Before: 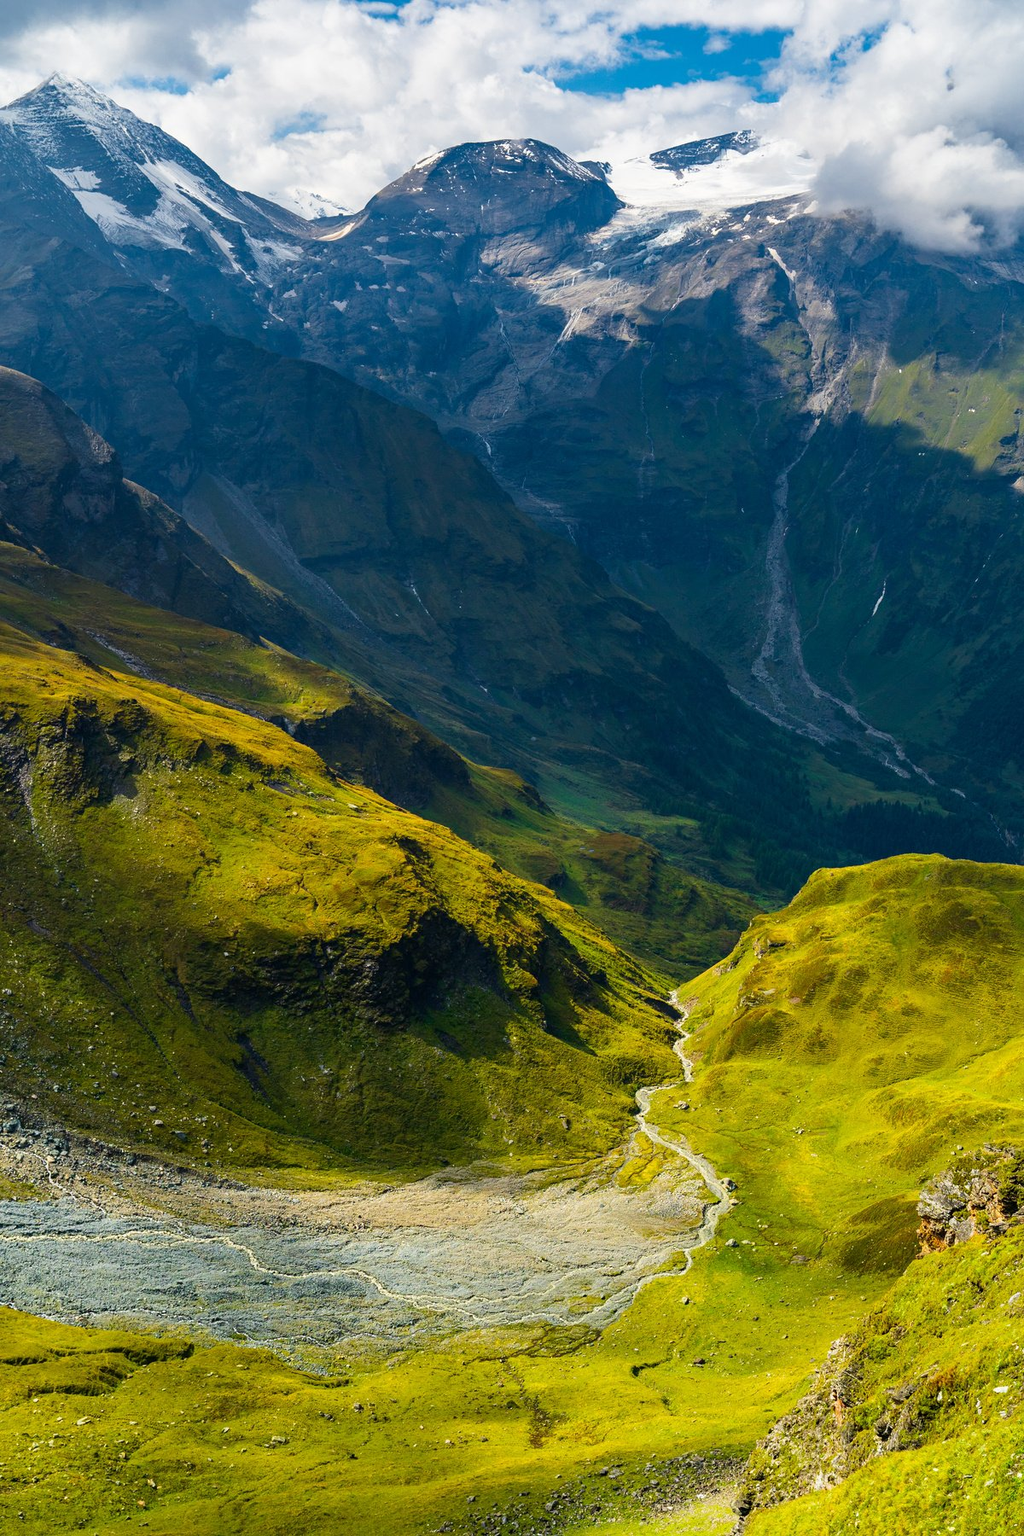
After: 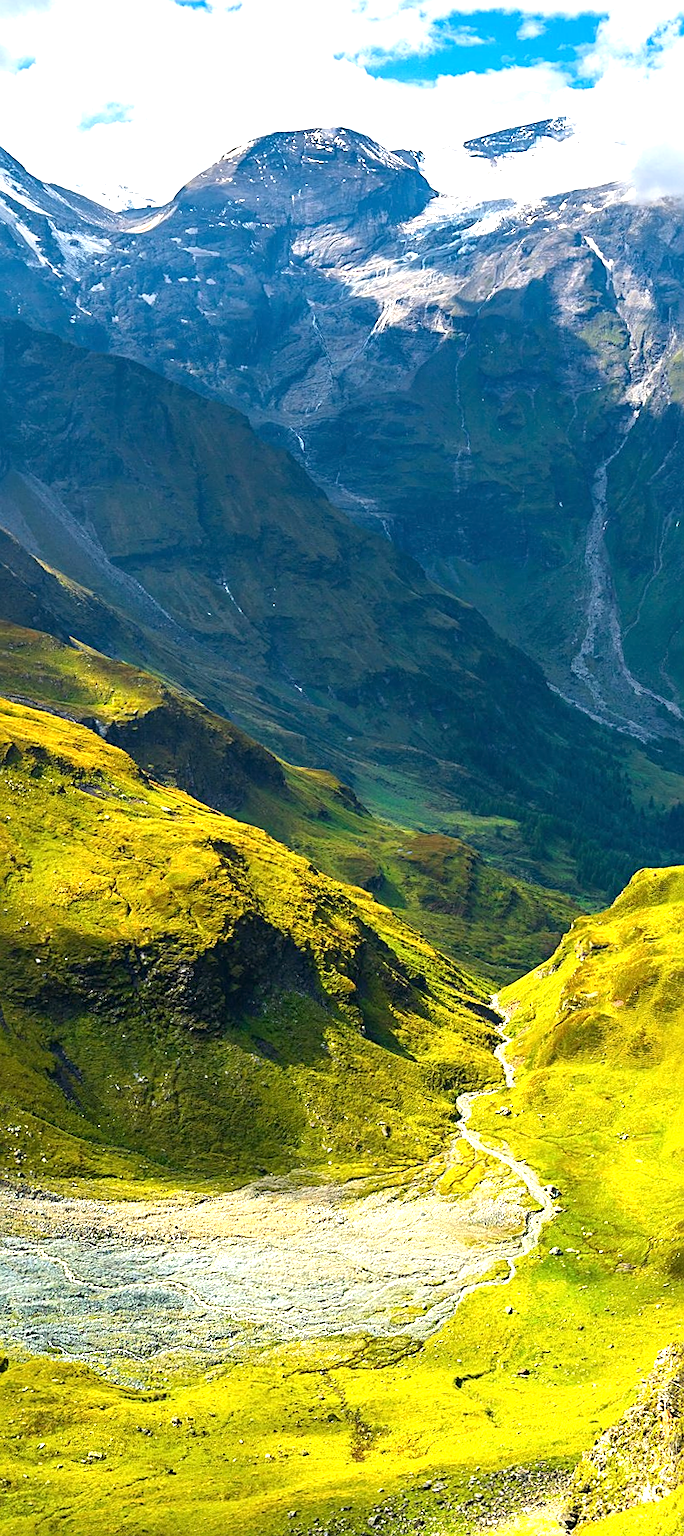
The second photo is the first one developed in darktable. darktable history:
exposure: exposure 1.061 EV, compensate highlight preservation false
crop and rotate: left 18.442%, right 15.508%
sharpen: on, module defaults
rotate and perspective: rotation -0.45°, automatic cropping original format, crop left 0.008, crop right 0.992, crop top 0.012, crop bottom 0.988
